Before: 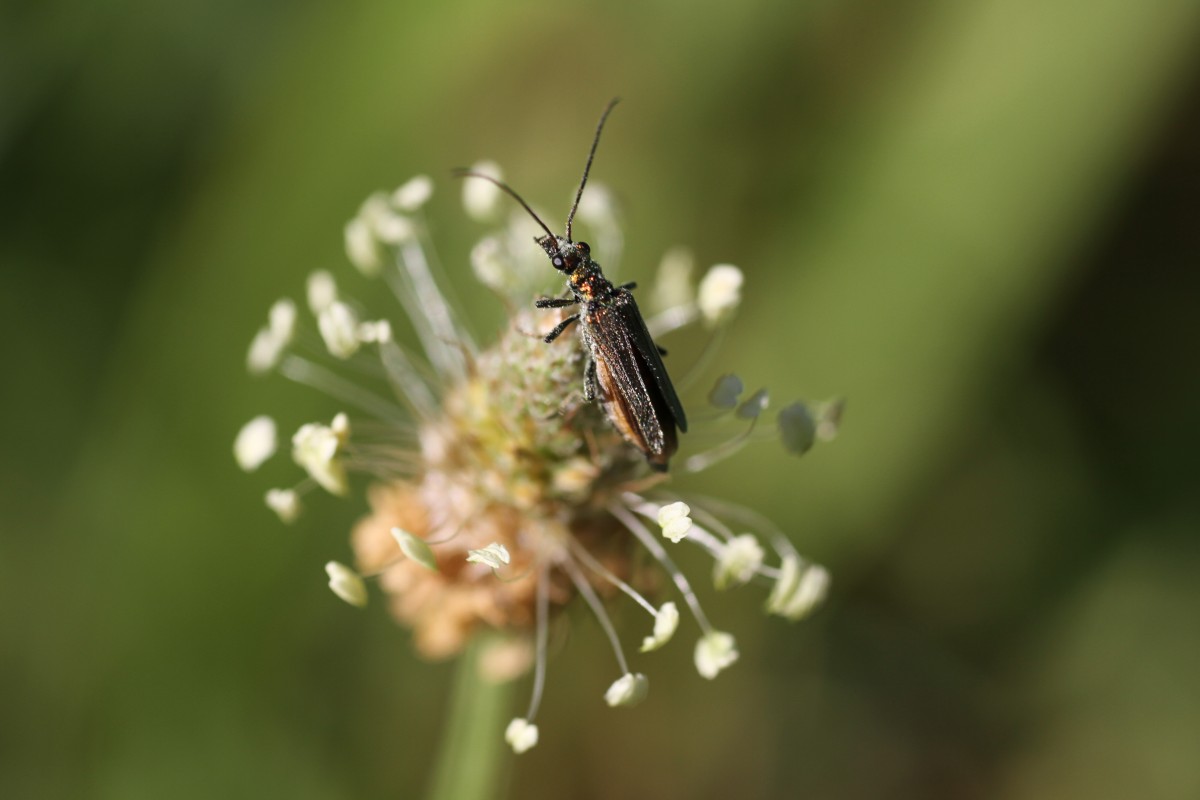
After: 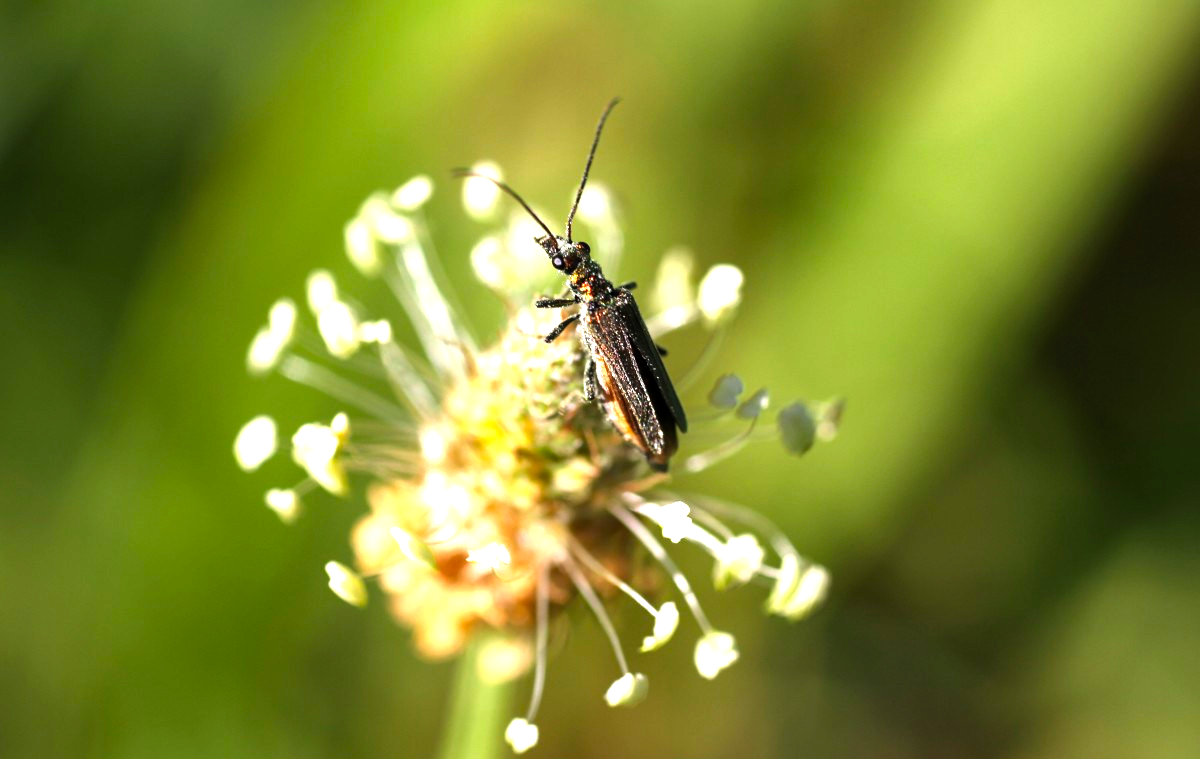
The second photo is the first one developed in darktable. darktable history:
levels: black 0.099%, levels [0.012, 0.367, 0.697]
crop and rotate: top 0.008%, bottom 5.048%
color correction: highlights b* 0.039, saturation 1.27
